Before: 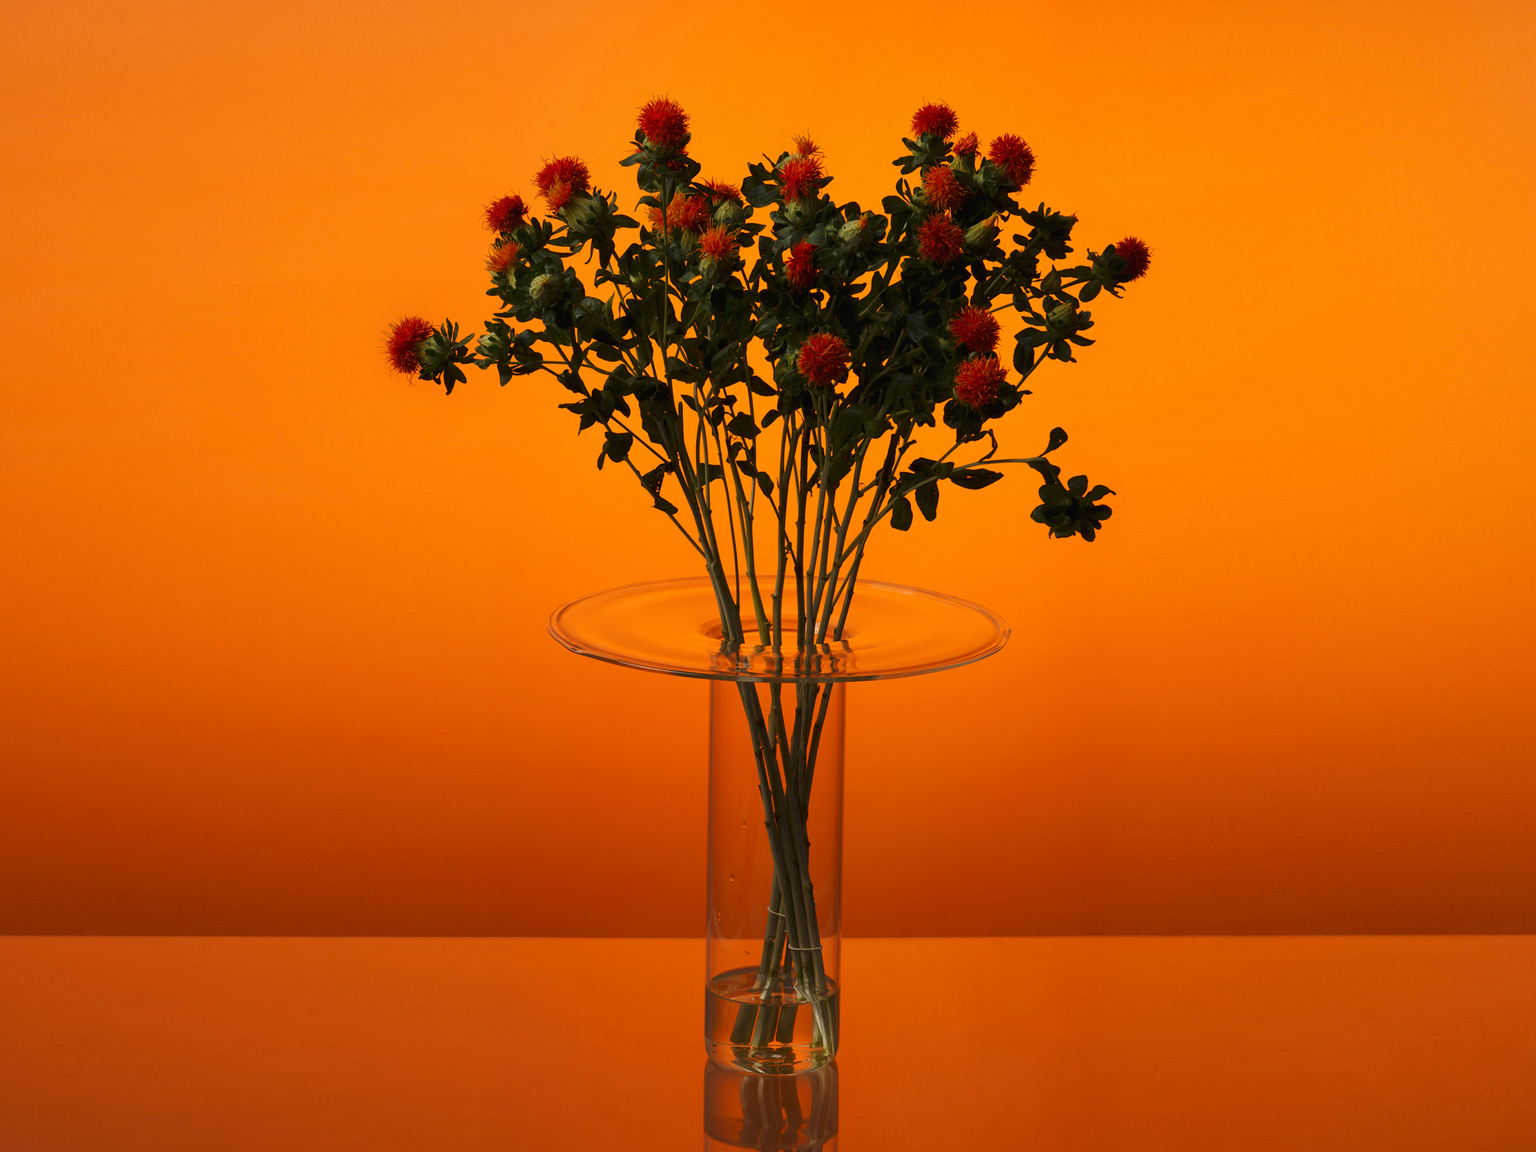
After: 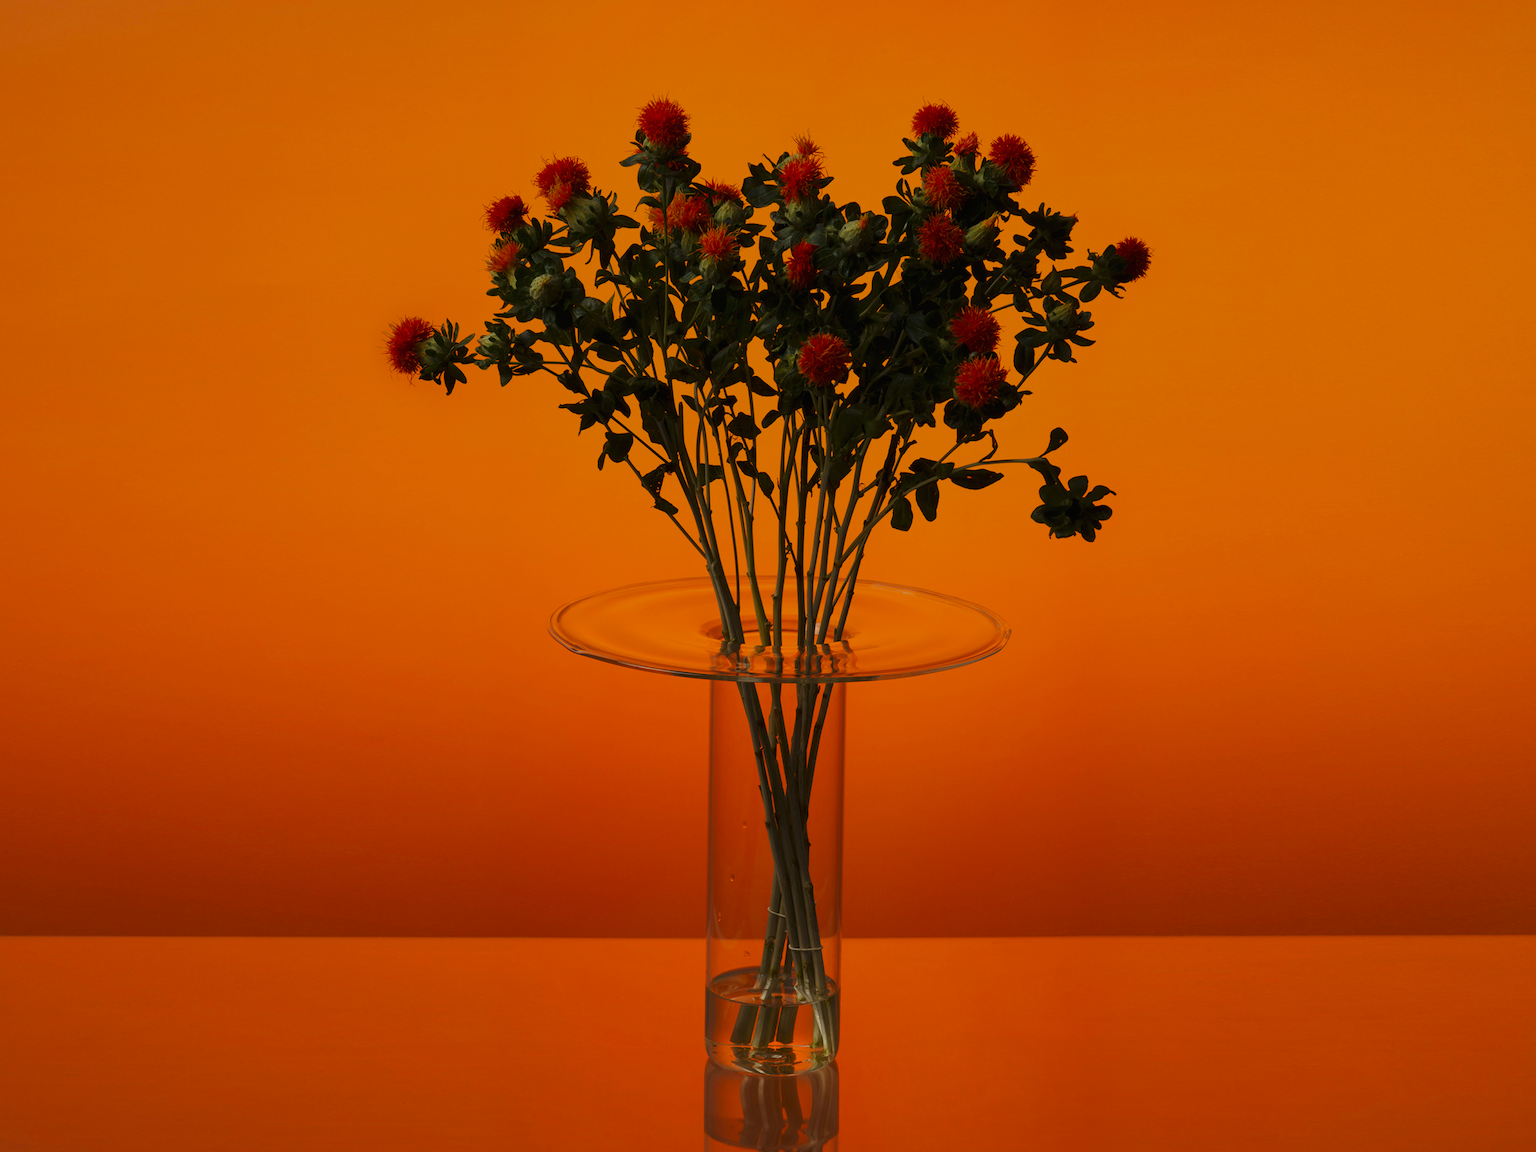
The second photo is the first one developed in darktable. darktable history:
graduated density: rotation 5.63°, offset 76.9
vibrance: on, module defaults
